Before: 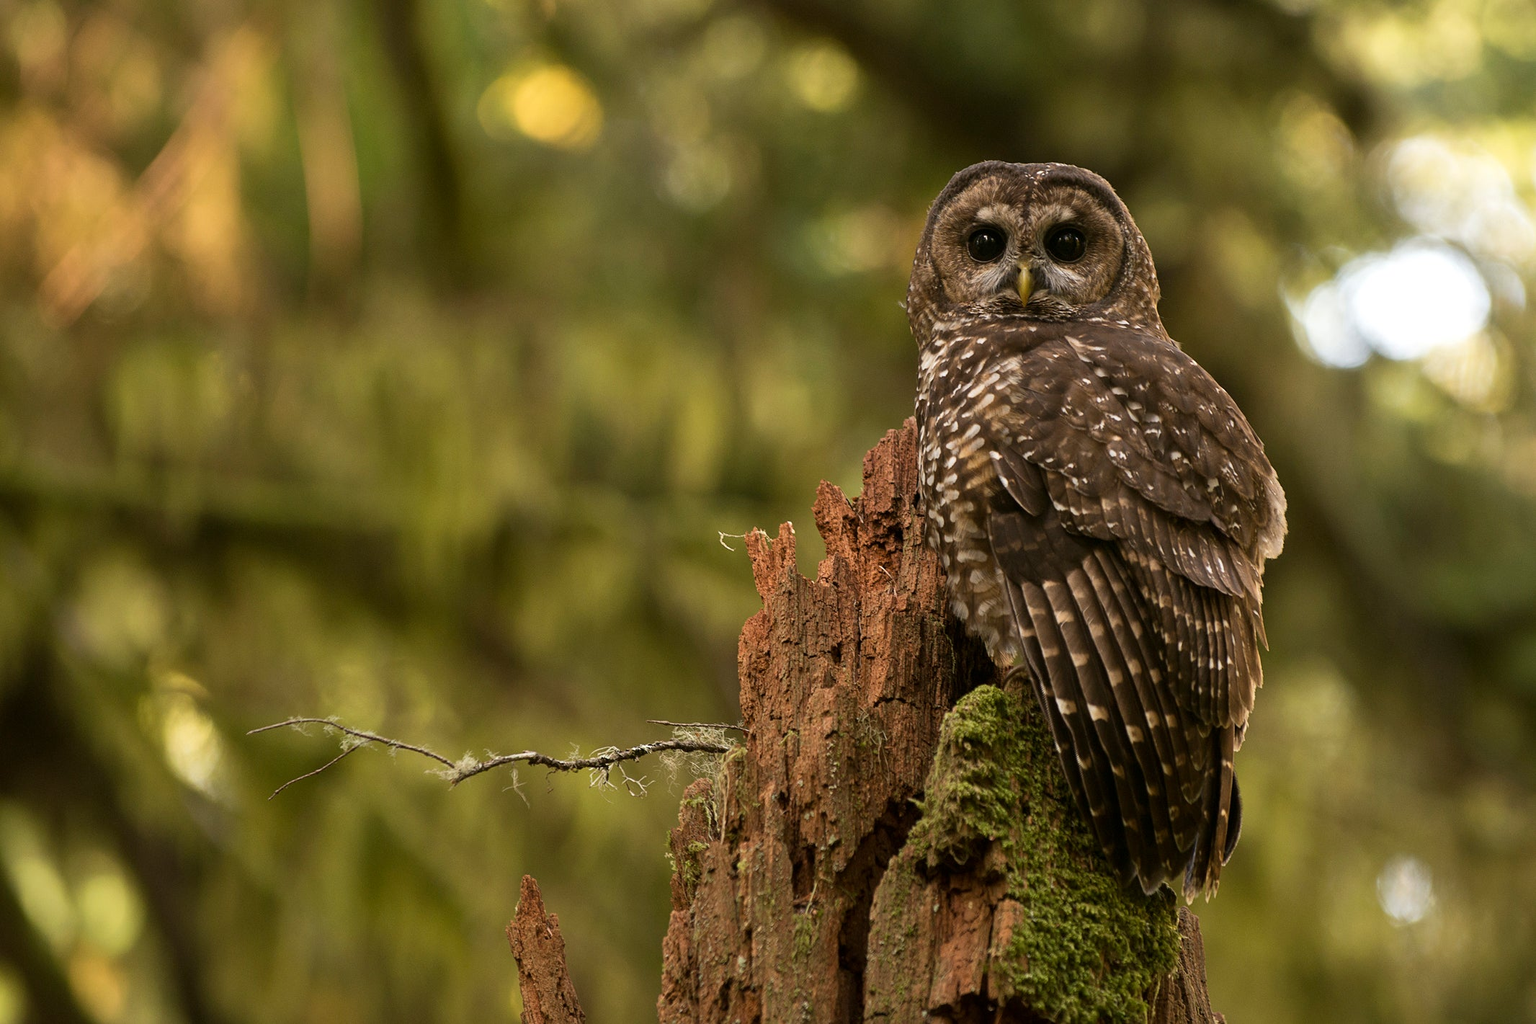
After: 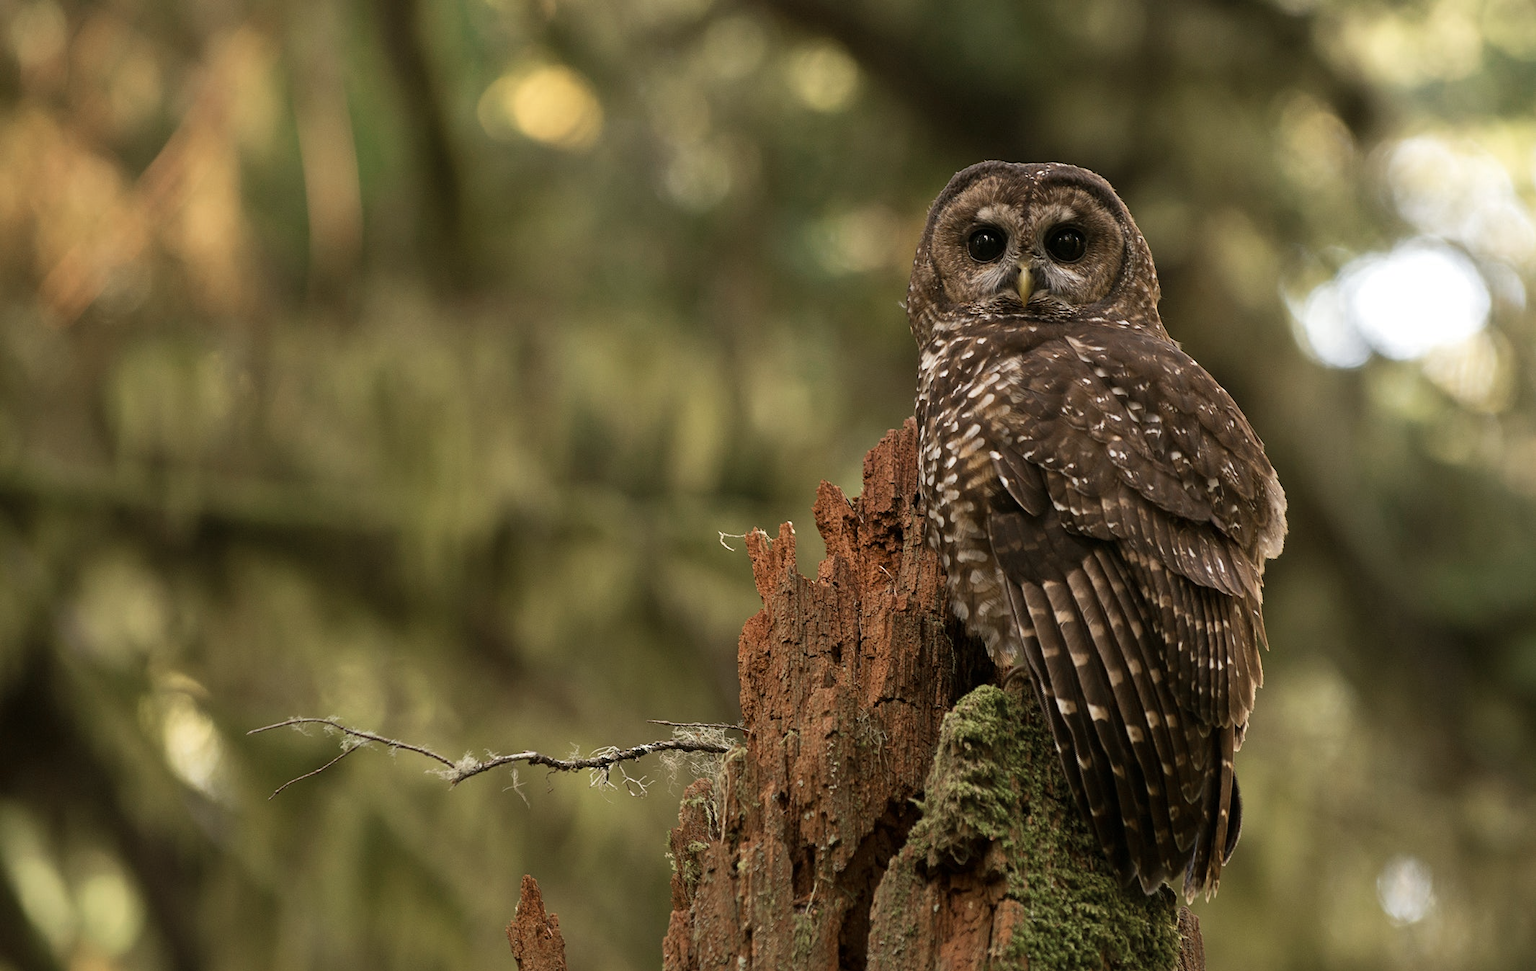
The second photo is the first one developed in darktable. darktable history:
crop and rotate: top 0%, bottom 5.097%
color zones: curves: ch0 [(0, 0.5) (0.125, 0.4) (0.25, 0.5) (0.375, 0.4) (0.5, 0.4) (0.625, 0.35) (0.75, 0.35) (0.875, 0.5)]; ch1 [(0, 0.35) (0.125, 0.45) (0.25, 0.35) (0.375, 0.35) (0.5, 0.35) (0.625, 0.35) (0.75, 0.45) (0.875, 0.35)]; ch2 [(0, 0.6) (0.125, 0.5) (0.25, 0.5) (0.375, 0.6) (0.5, 0.6) (0.625, 0.5) (0.75, 0.5) (0.875, 0.5)]
